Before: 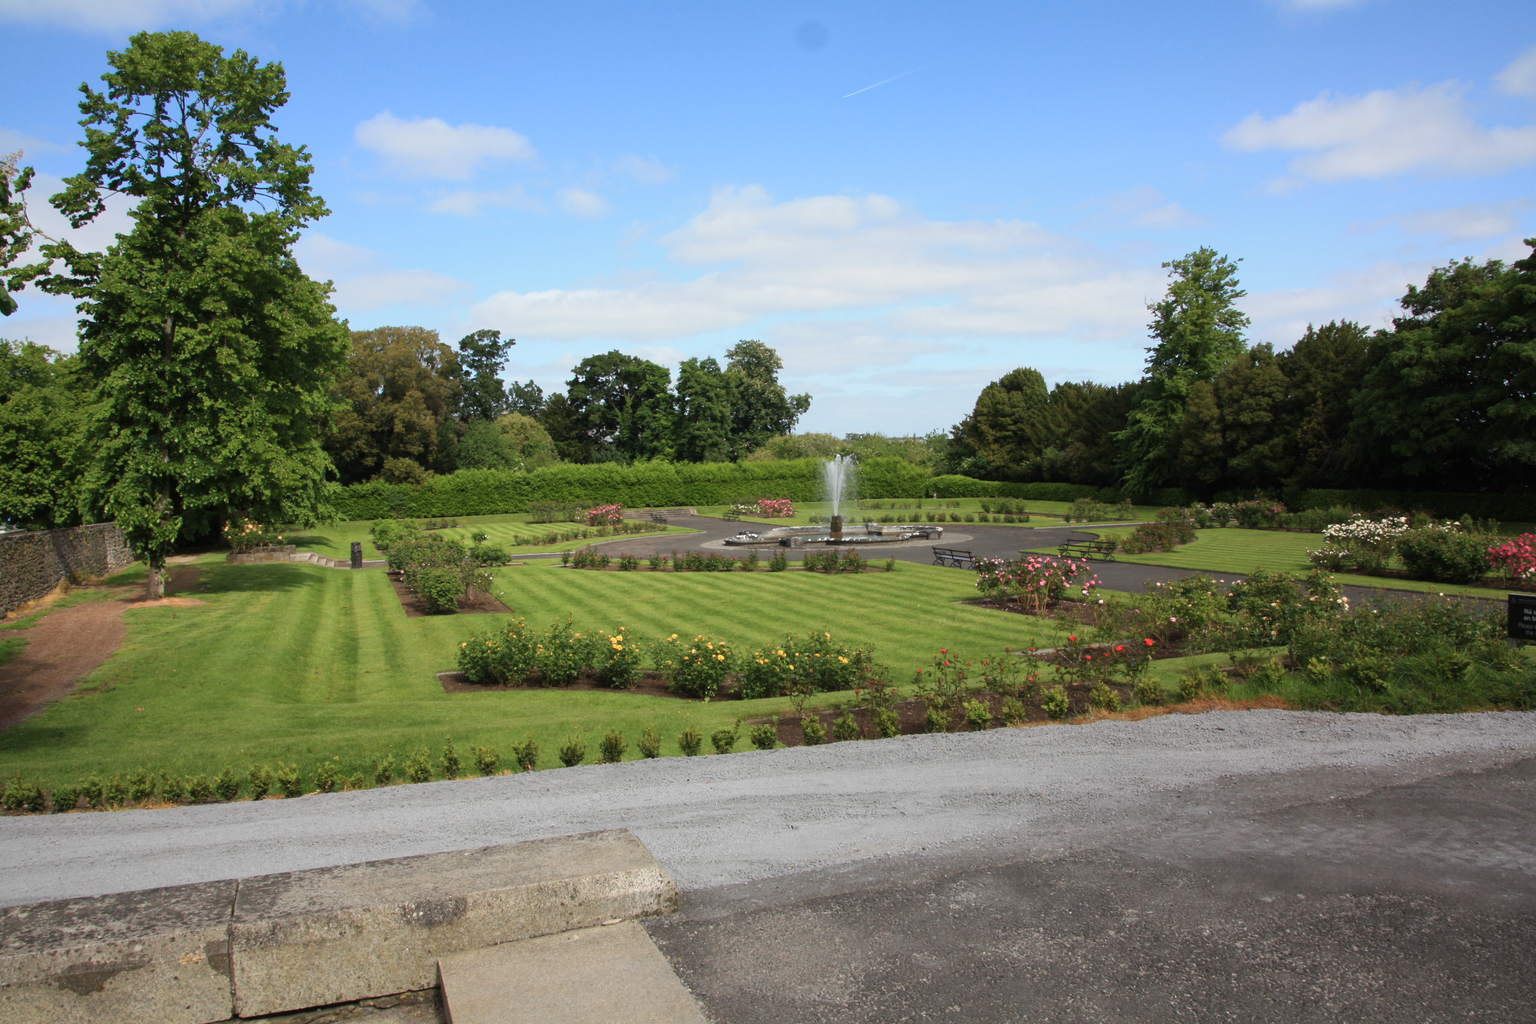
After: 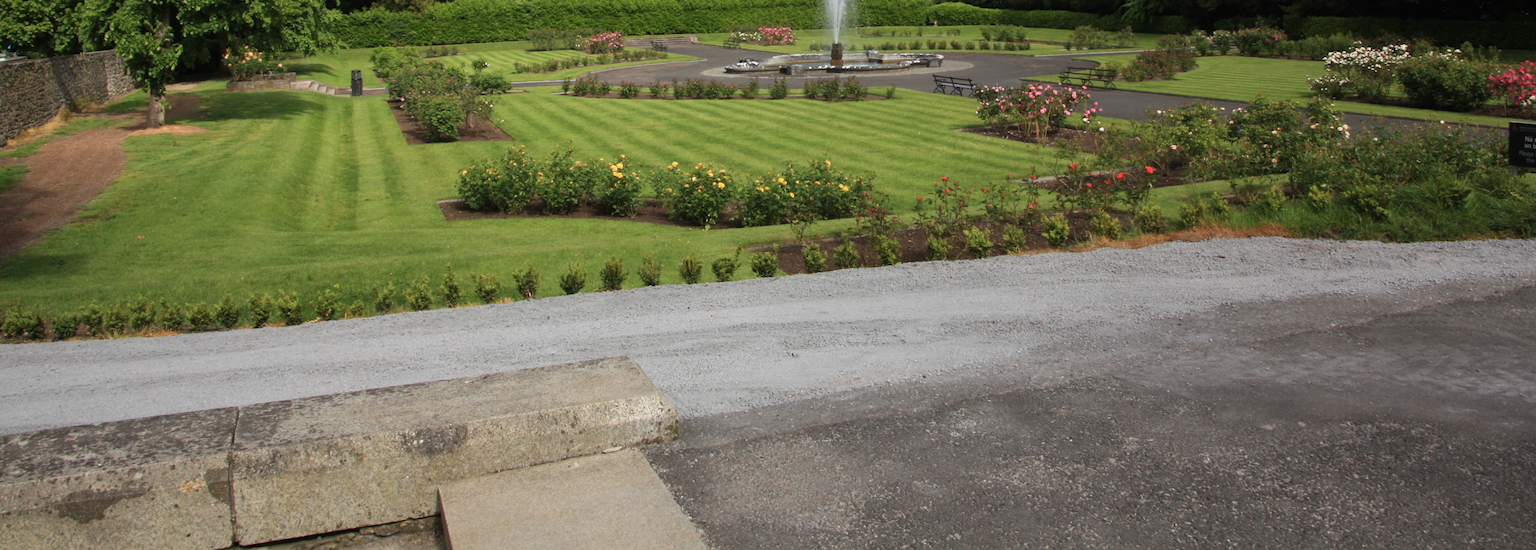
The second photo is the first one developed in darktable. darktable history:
bloom: size 13.65%, threshold 98.39%, strength 4.82%
crop and rotate: top 46.237%
